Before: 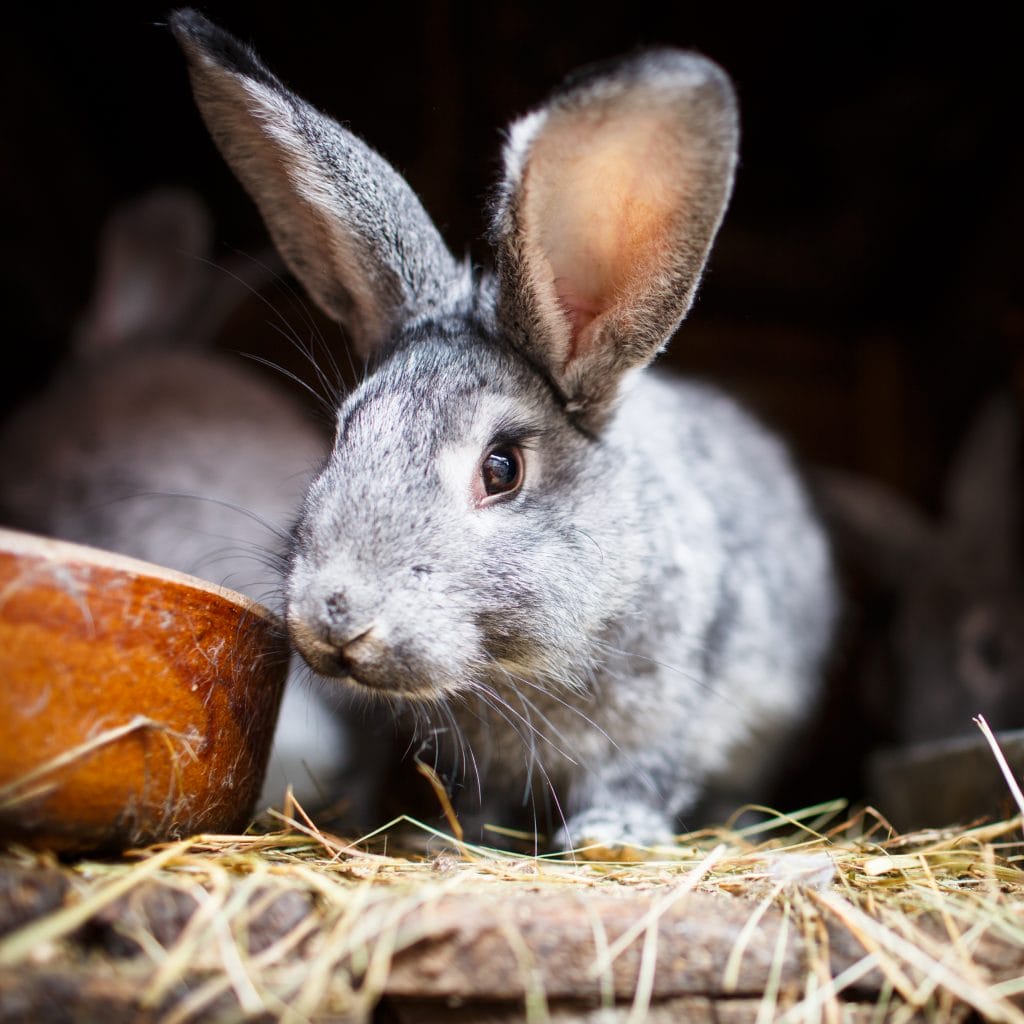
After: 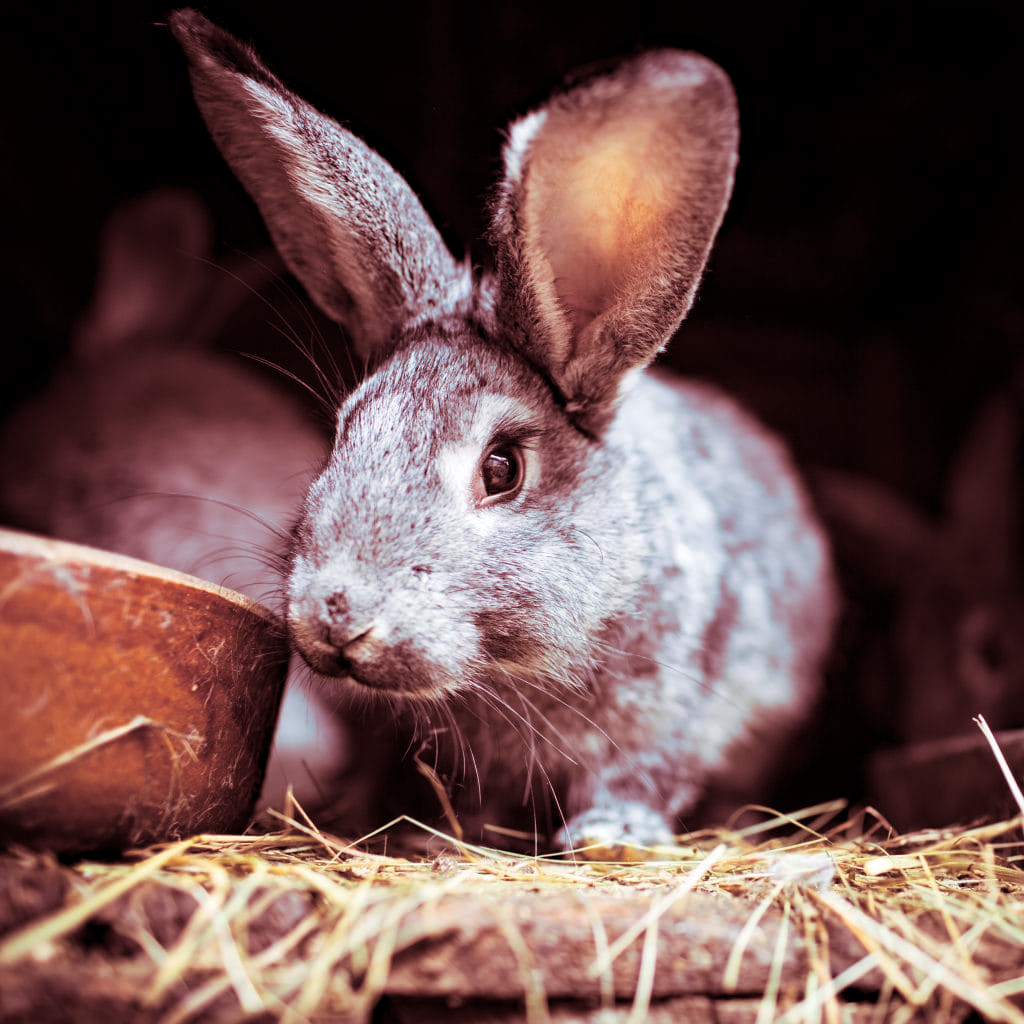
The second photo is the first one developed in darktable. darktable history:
tone equalizer: on, module defaults
haze removal: strength 0.29, distance 0.25, compatibility mode true, adaptive false
split-toning: highlights › saturation 0, balance -61.83
